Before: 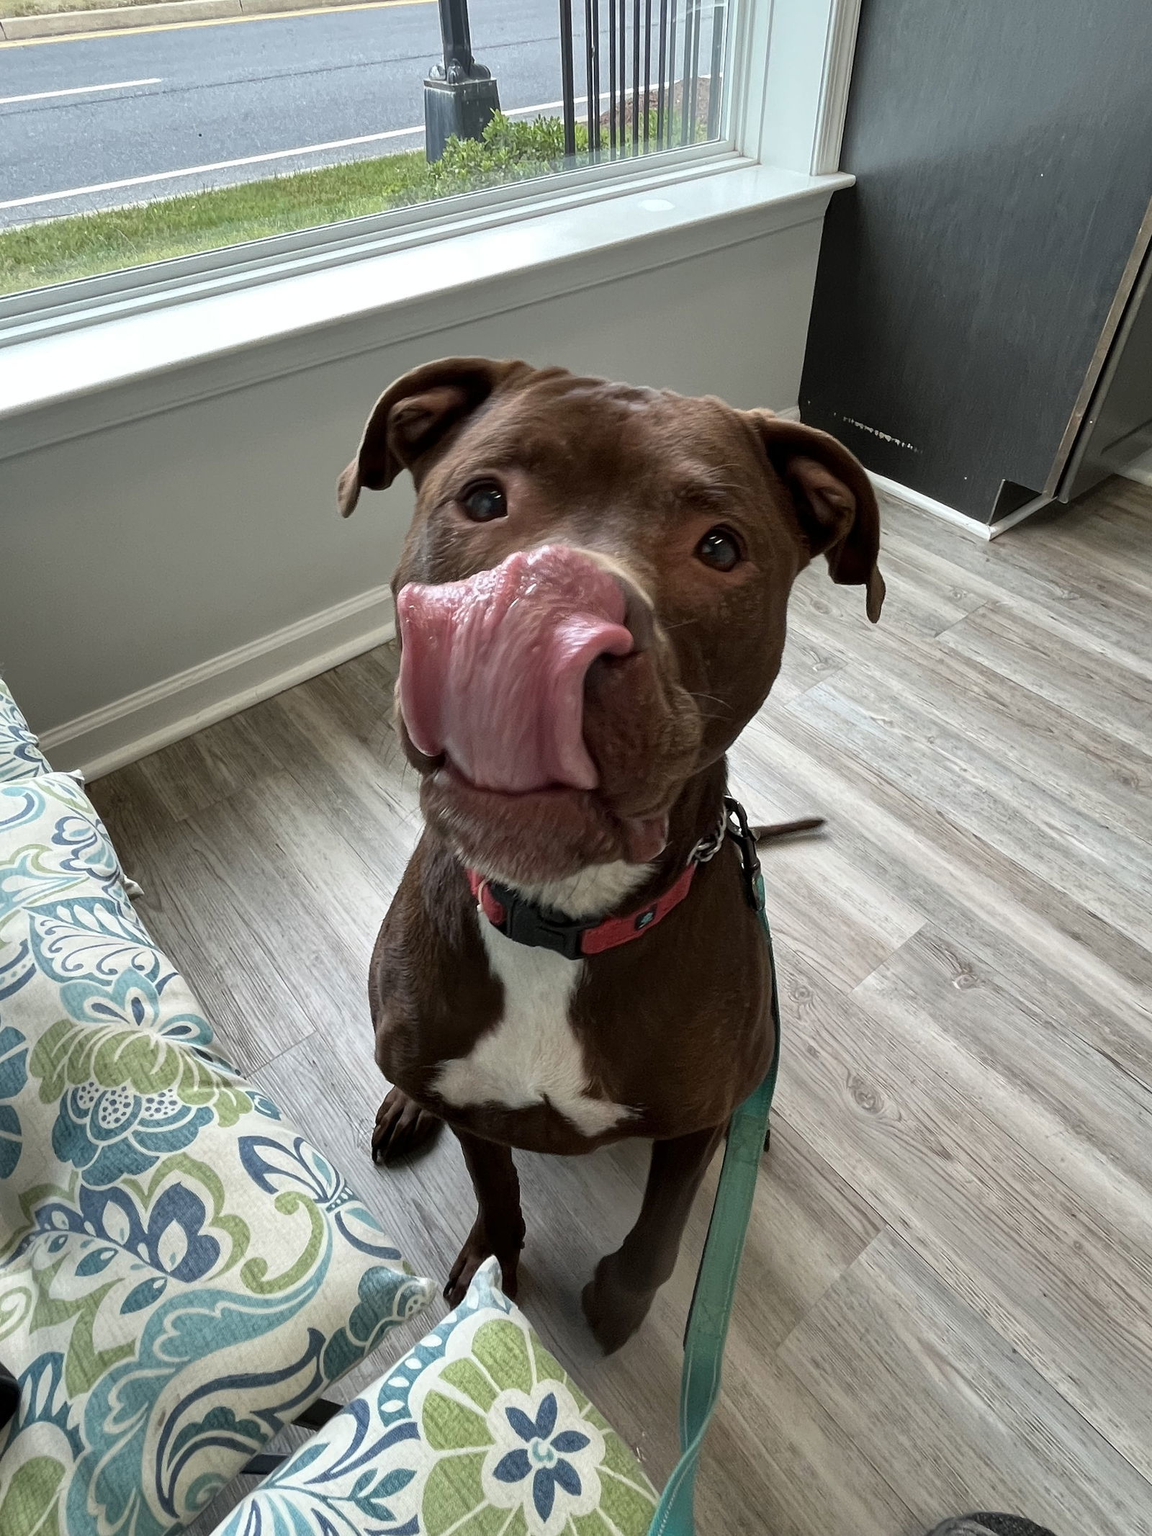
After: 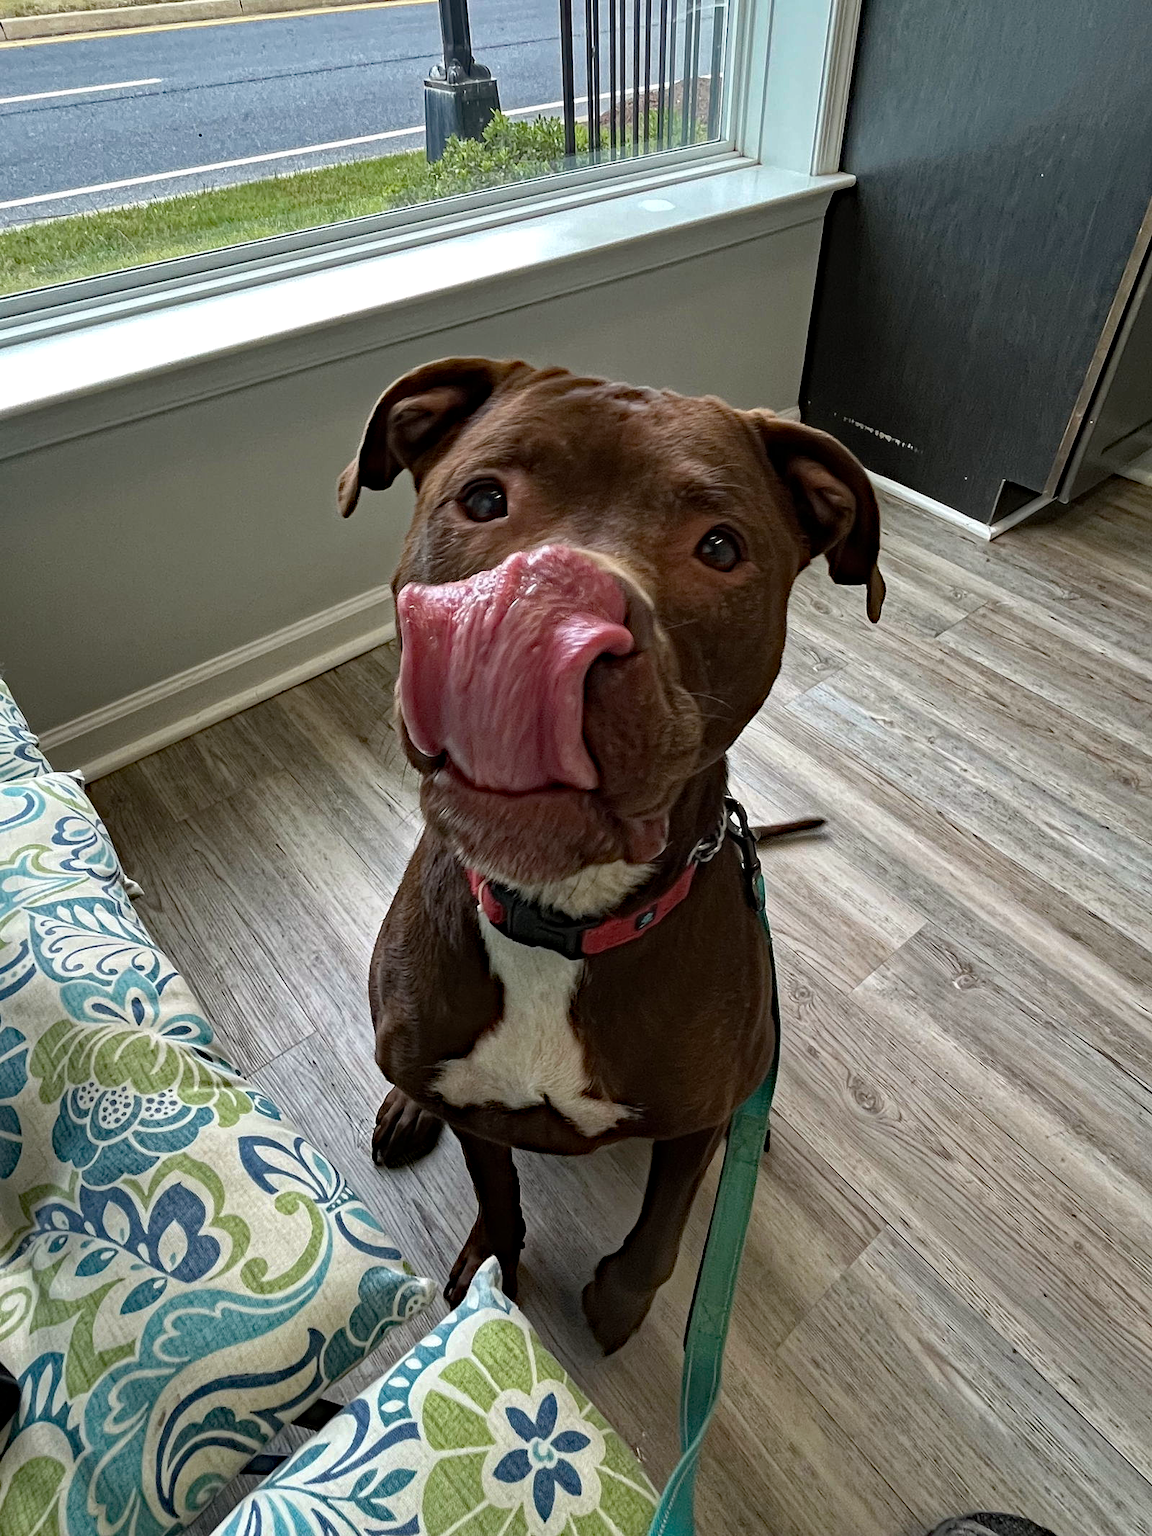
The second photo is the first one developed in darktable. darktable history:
haze removal: strength 0.519, distance 0.924, compatibility mode true, adaptive false
